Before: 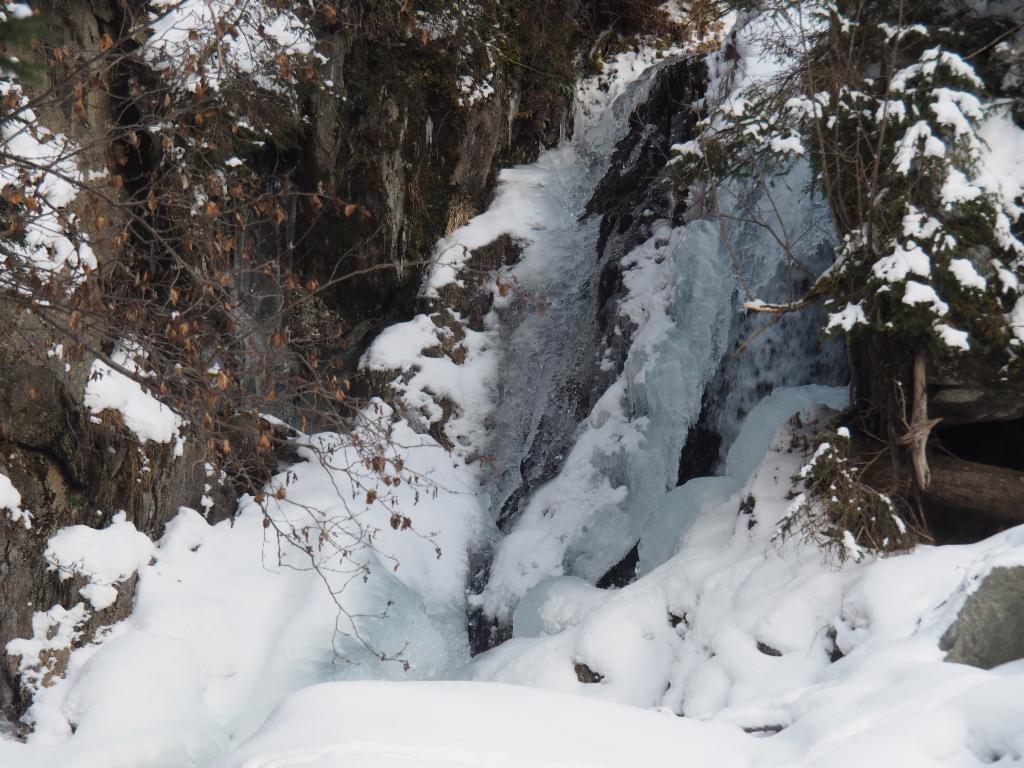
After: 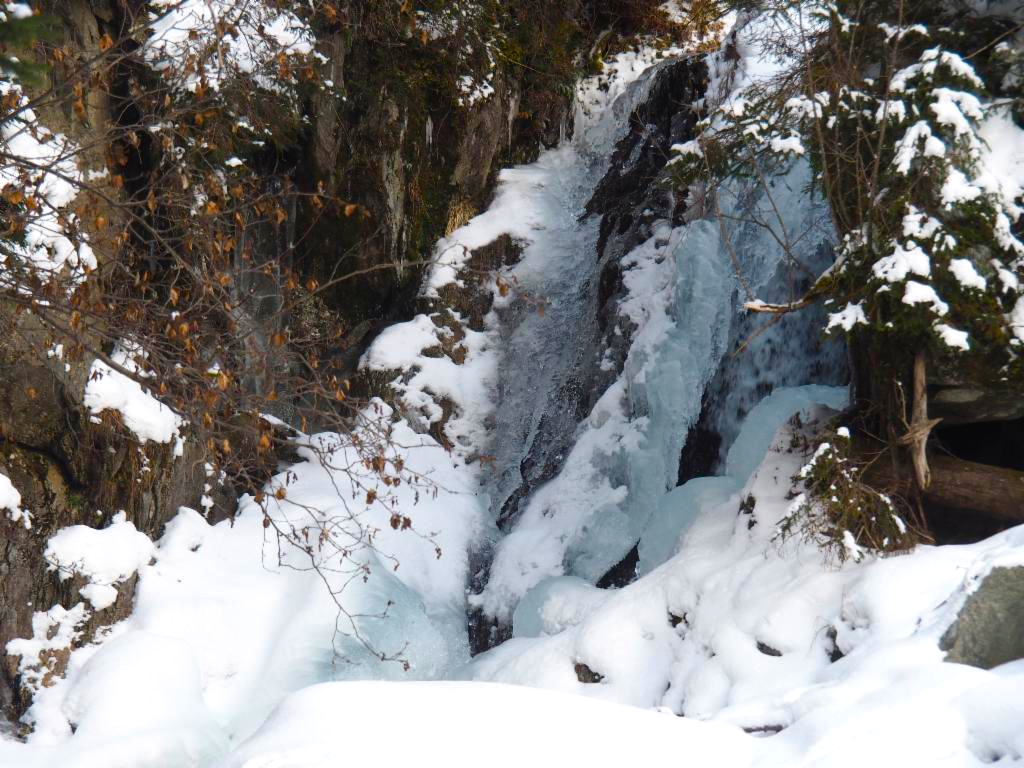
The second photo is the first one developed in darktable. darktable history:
color balance rgb: shadows lift › chroma 0.812%, shadows lift › hue 111.04°, linear chroma grading › global chroma 15.303%, perceptual saturation grading › global saturation 20%, perceptual saturation grading › highlights -25.22%, perceptual saturation grading › shadows 24.17%, perceptual brilliance grading › highlights 9.642%, perceptual brilliance grading › mid-tones 5.025%, global vibrance 20%
